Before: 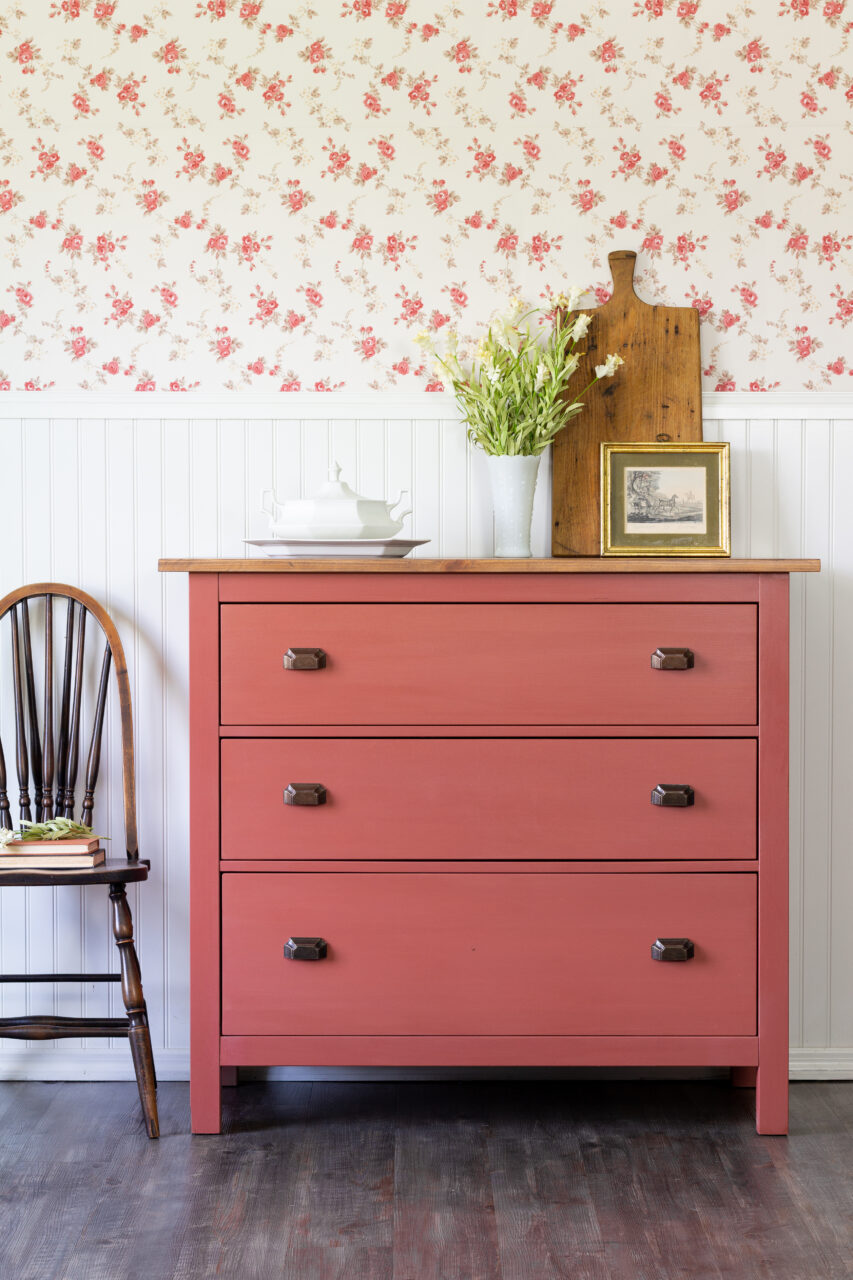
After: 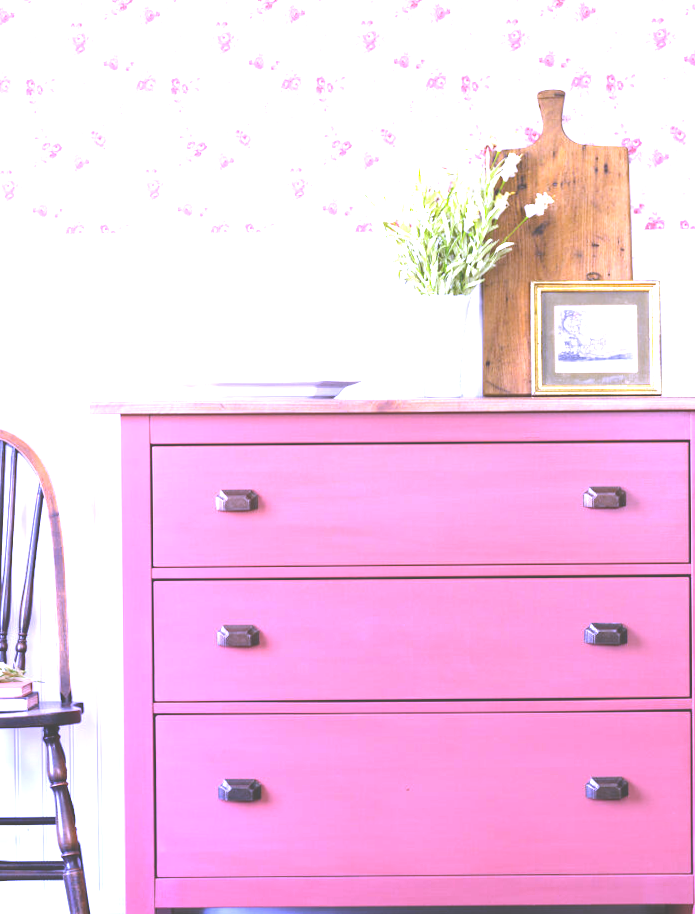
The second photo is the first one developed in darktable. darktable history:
white balance: red 0.98, blue 1.61
crop: left 7.856%, top 11.836%, right 10.12%, bottom 15.387%
rotate and perspective: rotation -0.45°, automatic cropping original format, crop left 0.008, crop right 0.992, crop top 0.012, crop bottom 0.988
exposure: black level correction -0.023, exposure 1.397 EV, compensate highlight preservation false
